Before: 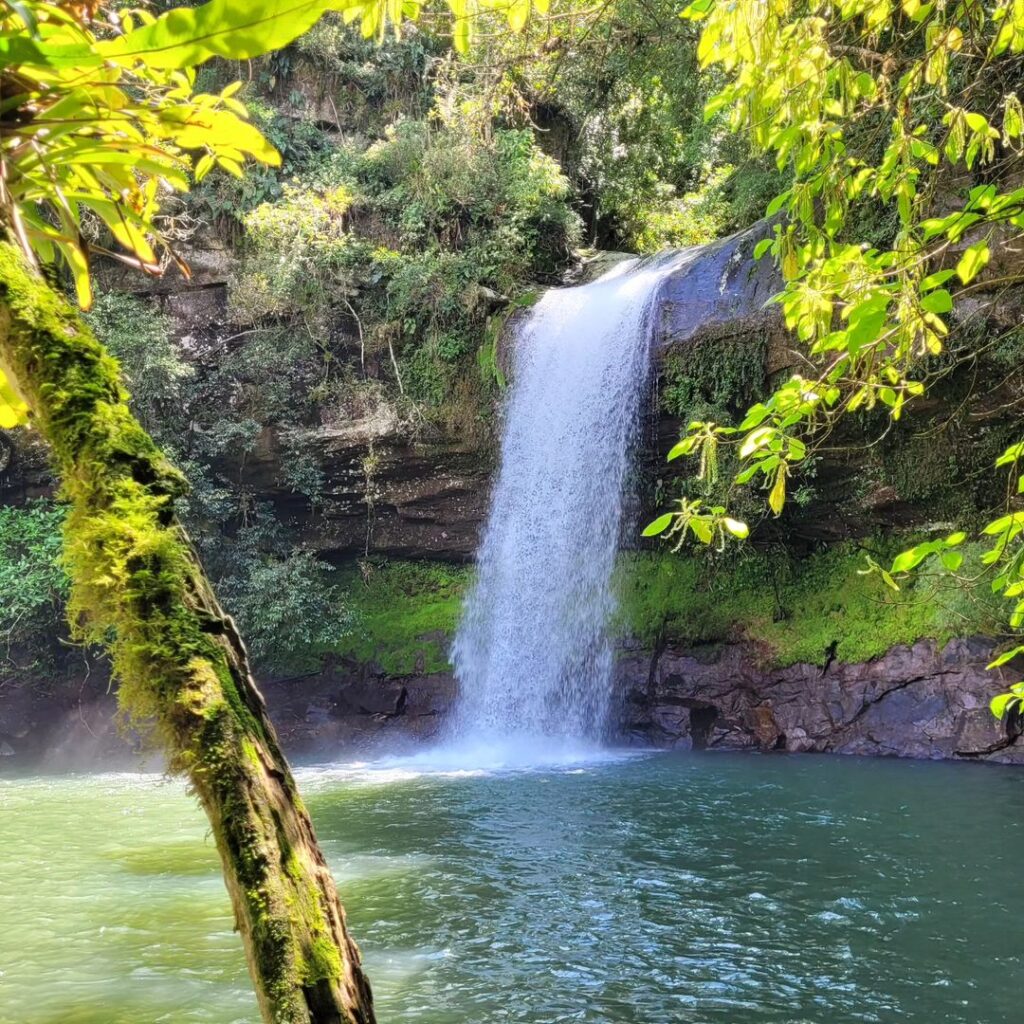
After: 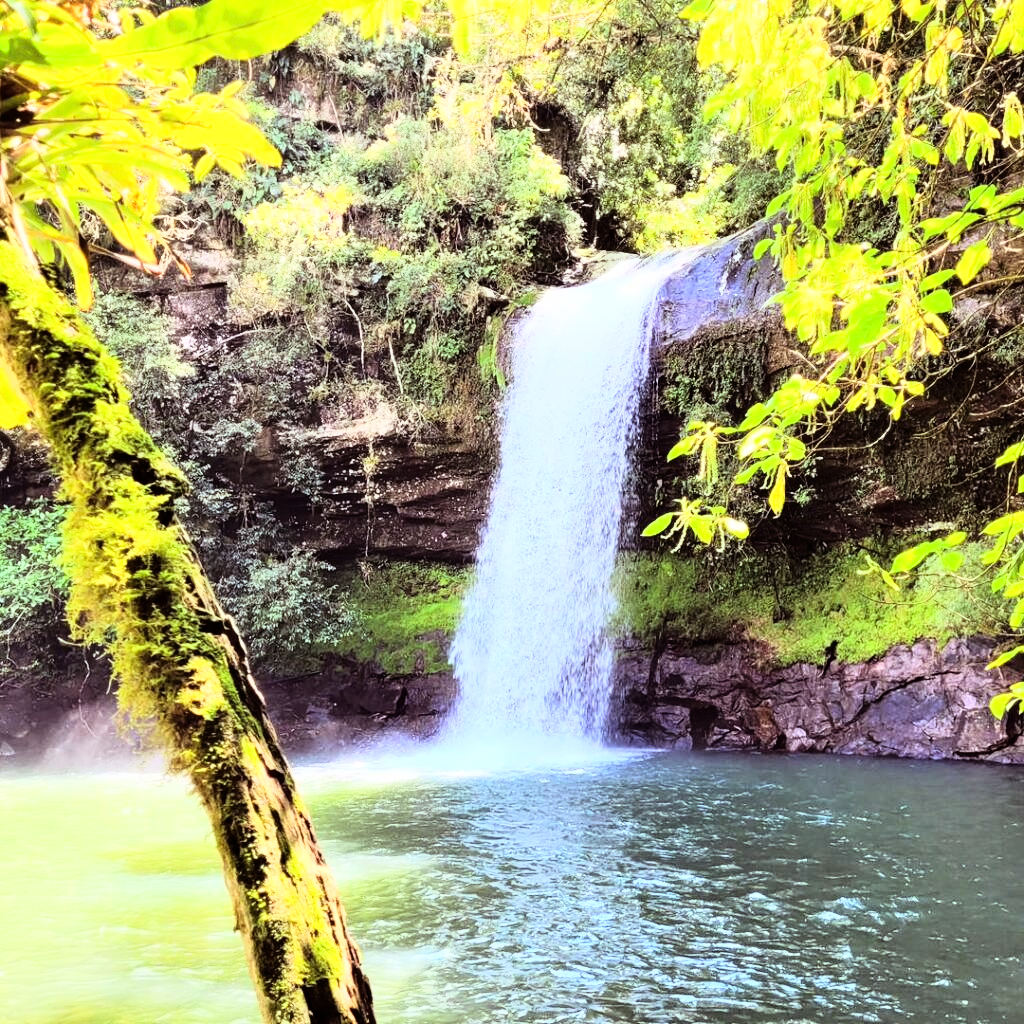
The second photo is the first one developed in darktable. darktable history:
rgb levels: mode RGB, independent channels, levels [[0, 0.474, 1], [0, 0.5, 1], [0, 0.5, 1]]
rgb curve: curves: ch0 [(0, 0) (0.21, 0.15) (0.24, 0.21) (0.5, 0.75) (0.75, 0.96) (0.89, 0.99) (1, 1)]; ch1 [(0, 0.02) (0.21, 0.13) (0.25, 0.2) (0.5, 0.67) (0.75, 0.9) (0.89, 0.97) (1, 1)]; ch2 [(0, 0.02) (0.21, 0.13) (0.25, 0.2) (0.5, 0.67) (0.75, 0.9) (0.89, 0.97) (1, 1)], compensate middle gray true
